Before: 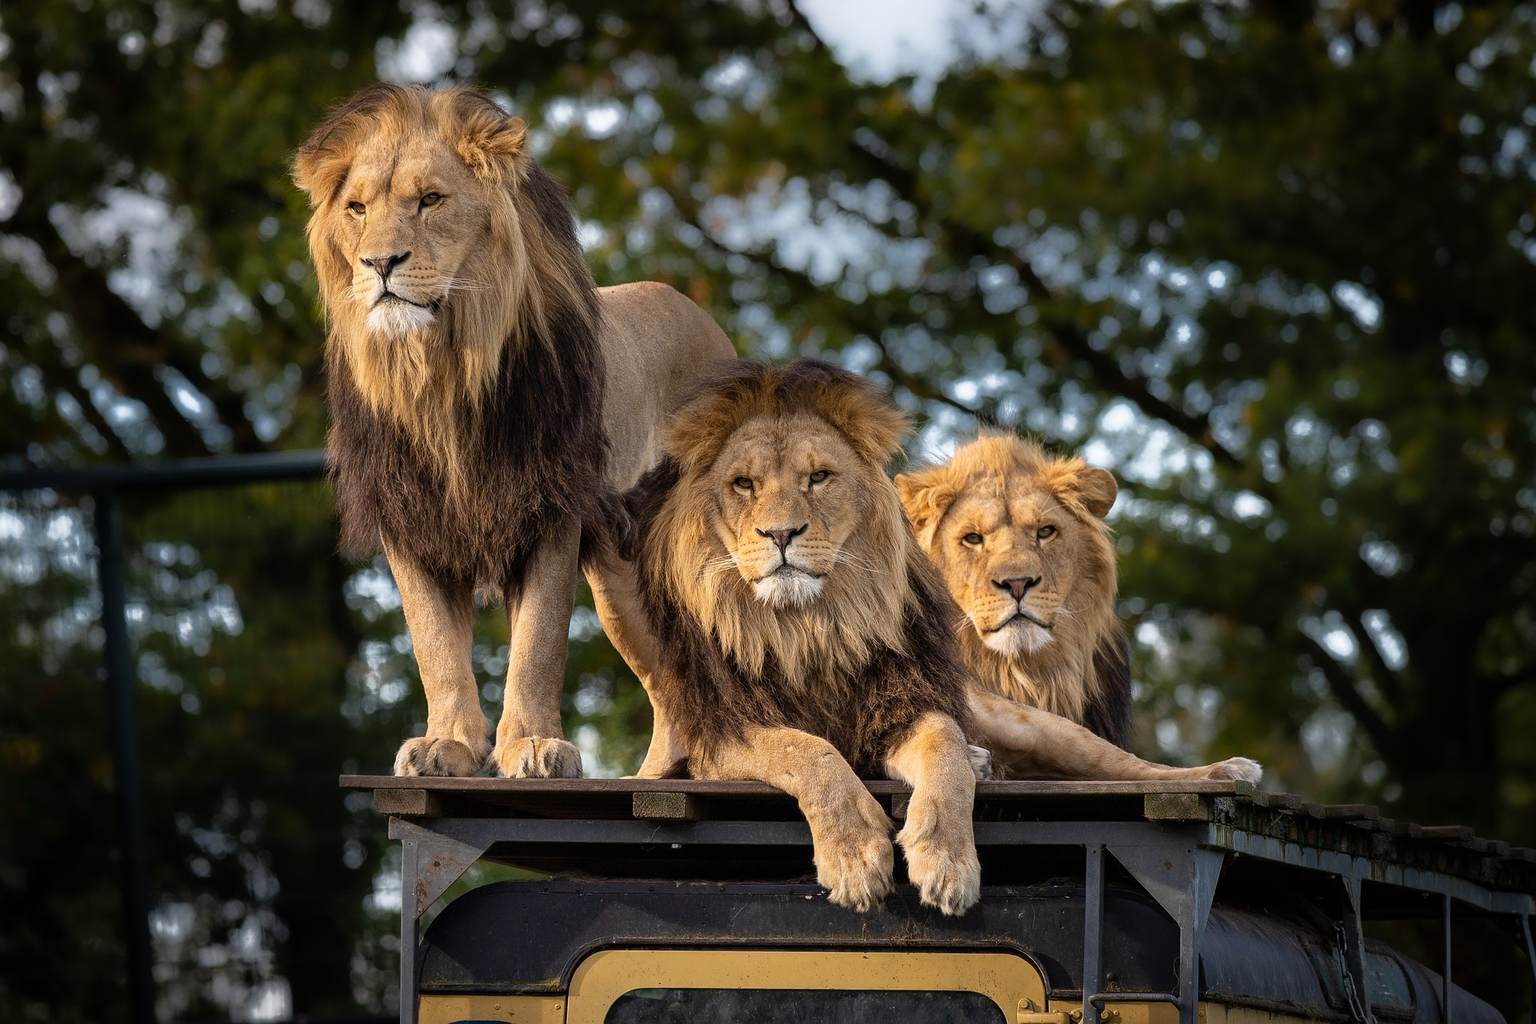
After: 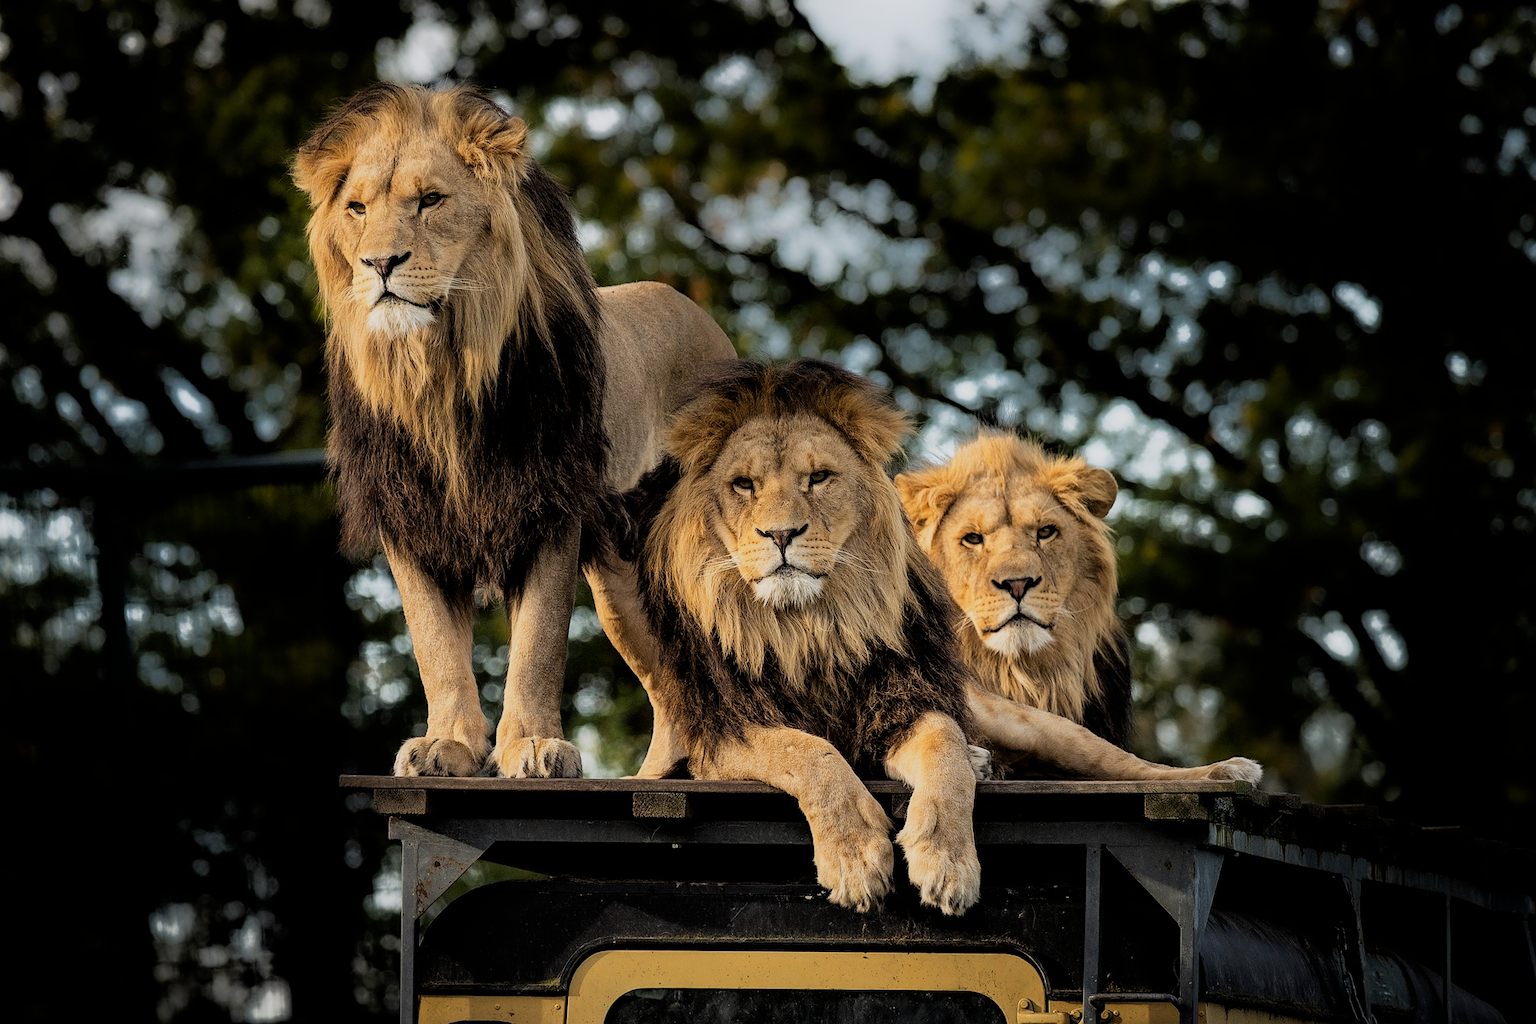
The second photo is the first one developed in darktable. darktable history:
rgb curve: curves: ch2 [(0, 0) (0.567, 0.512) (1, 1)], mode RGB, independent channels
filmic rgb: black relative exposure -5 EV, hardness 2.88, contrast 1.2, highlights saturation mix -30%
shadows and highlights: shadows -21.3, highlights 100, soften with gaussian
